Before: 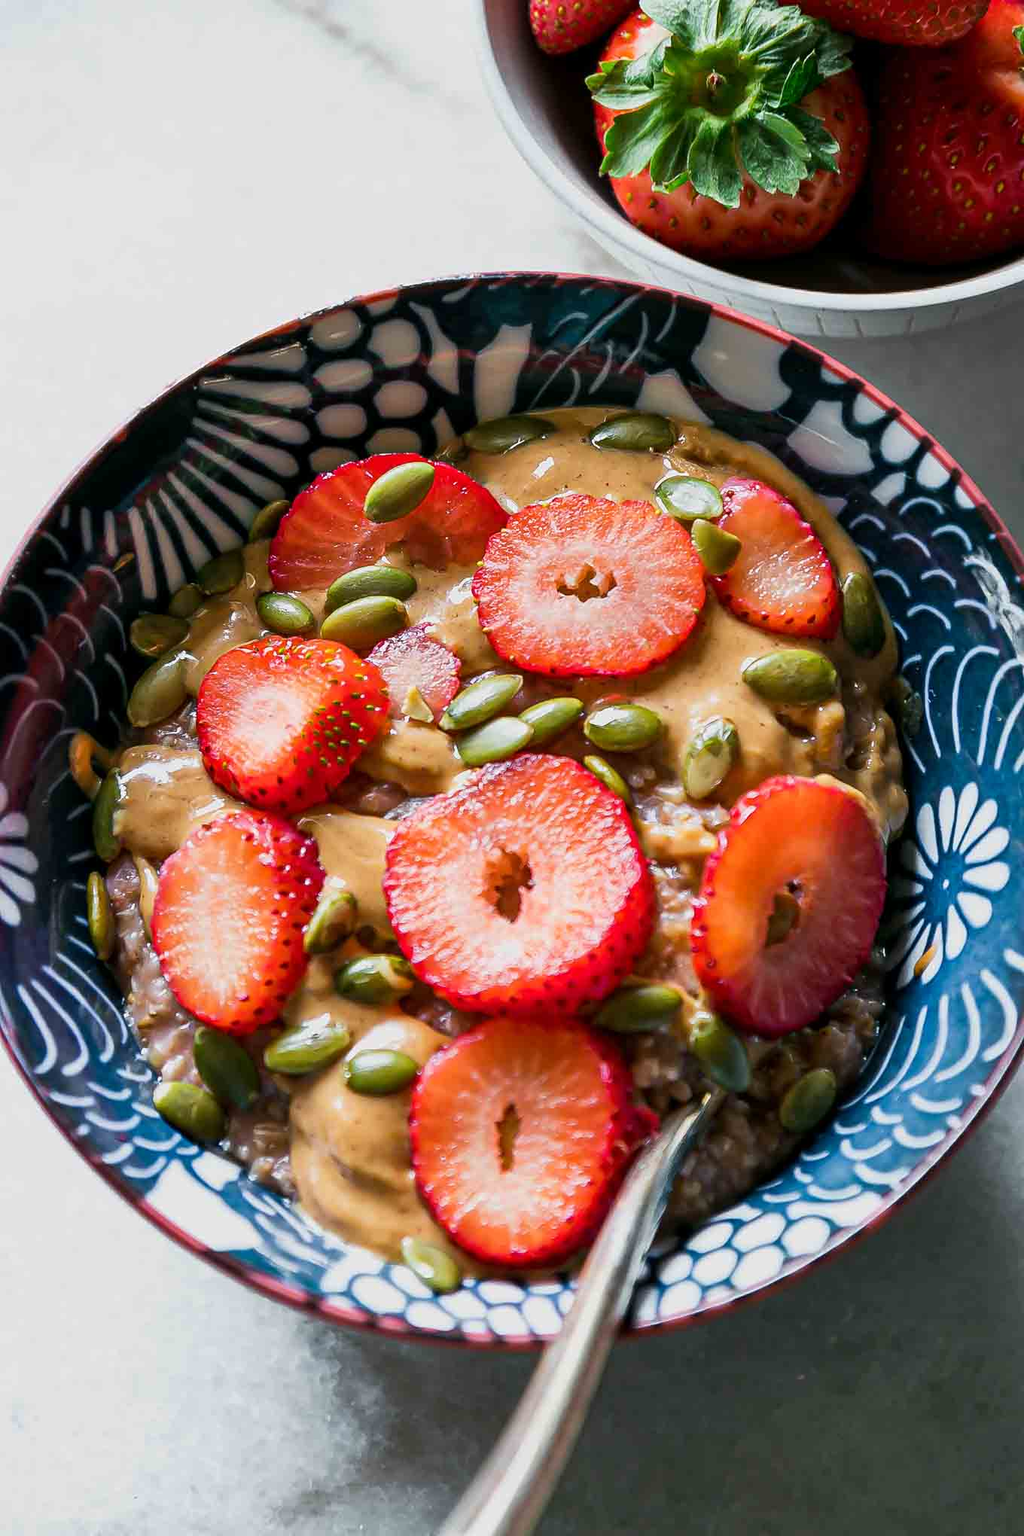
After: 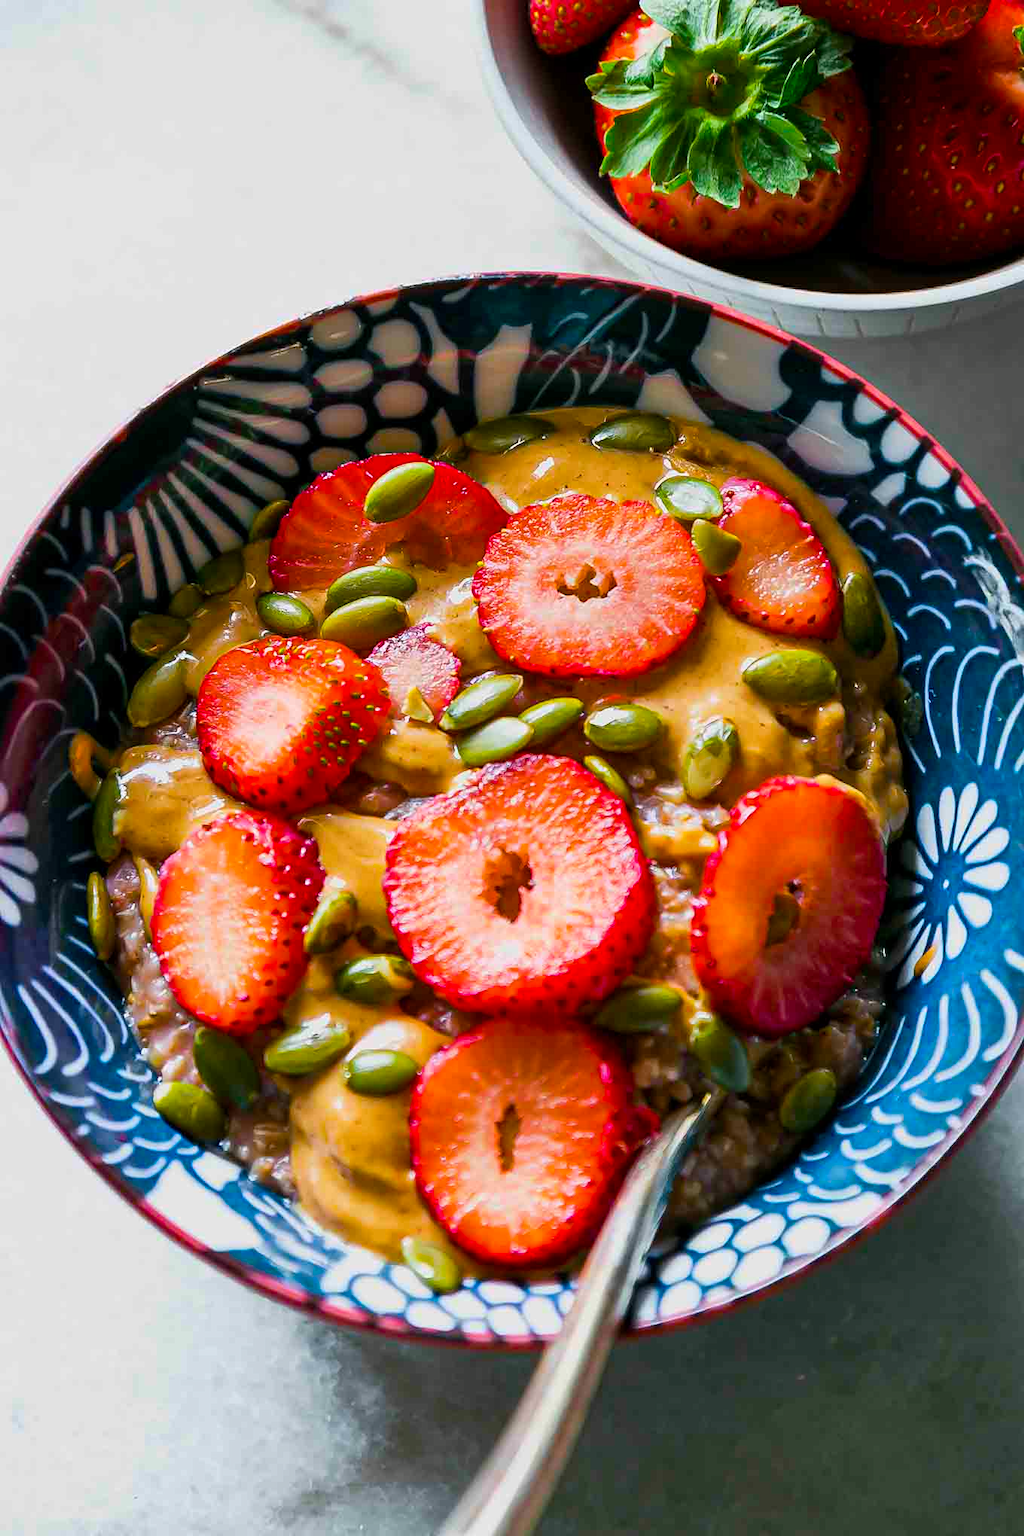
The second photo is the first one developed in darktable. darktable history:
color balance rgb: shadows lift › chroma 0.776%, shadows lift › hue 114.9°, perceptual saturation grading › global saturation 34.409%, global vibrance 25.538%
